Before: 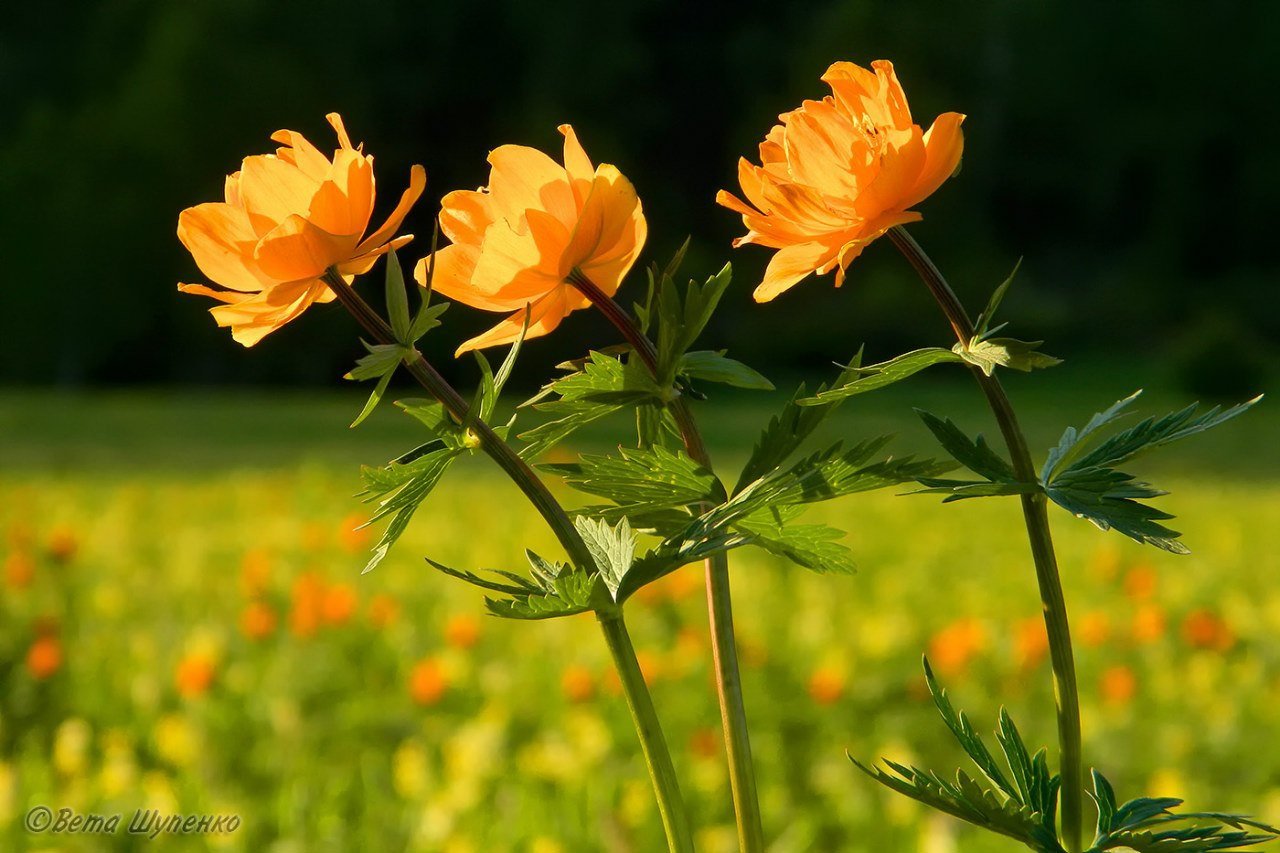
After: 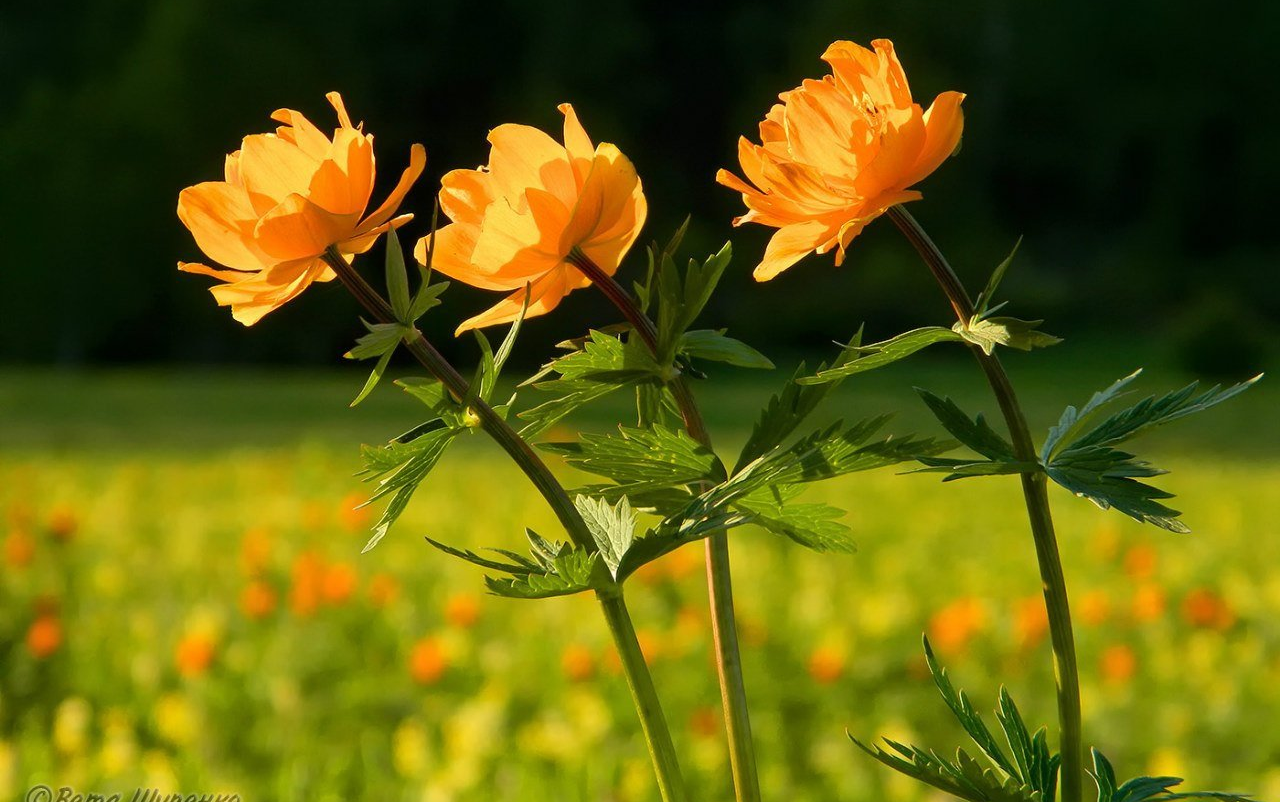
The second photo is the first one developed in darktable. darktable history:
crop and rotate: top 2.573%, bottom 3.289%
